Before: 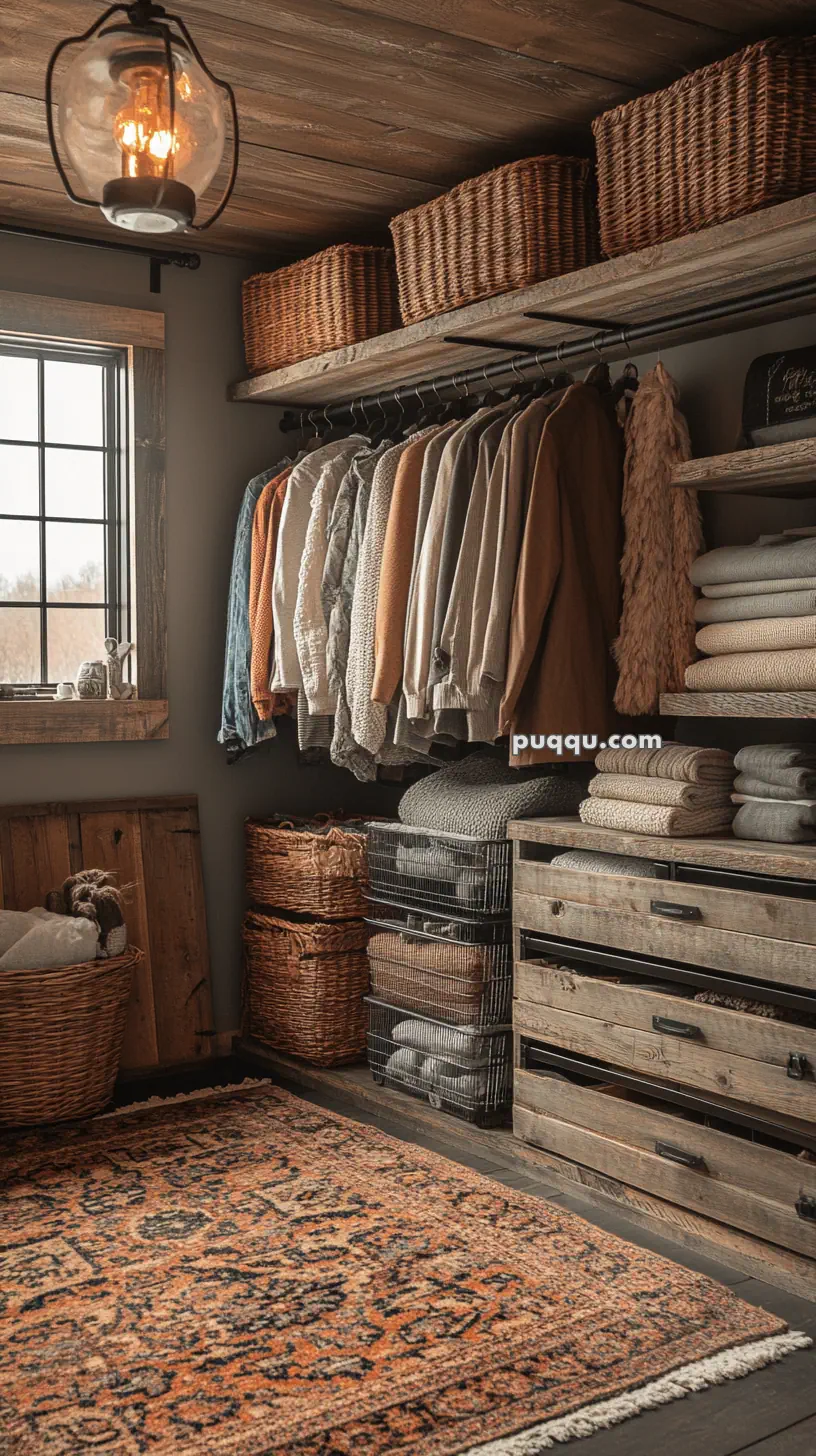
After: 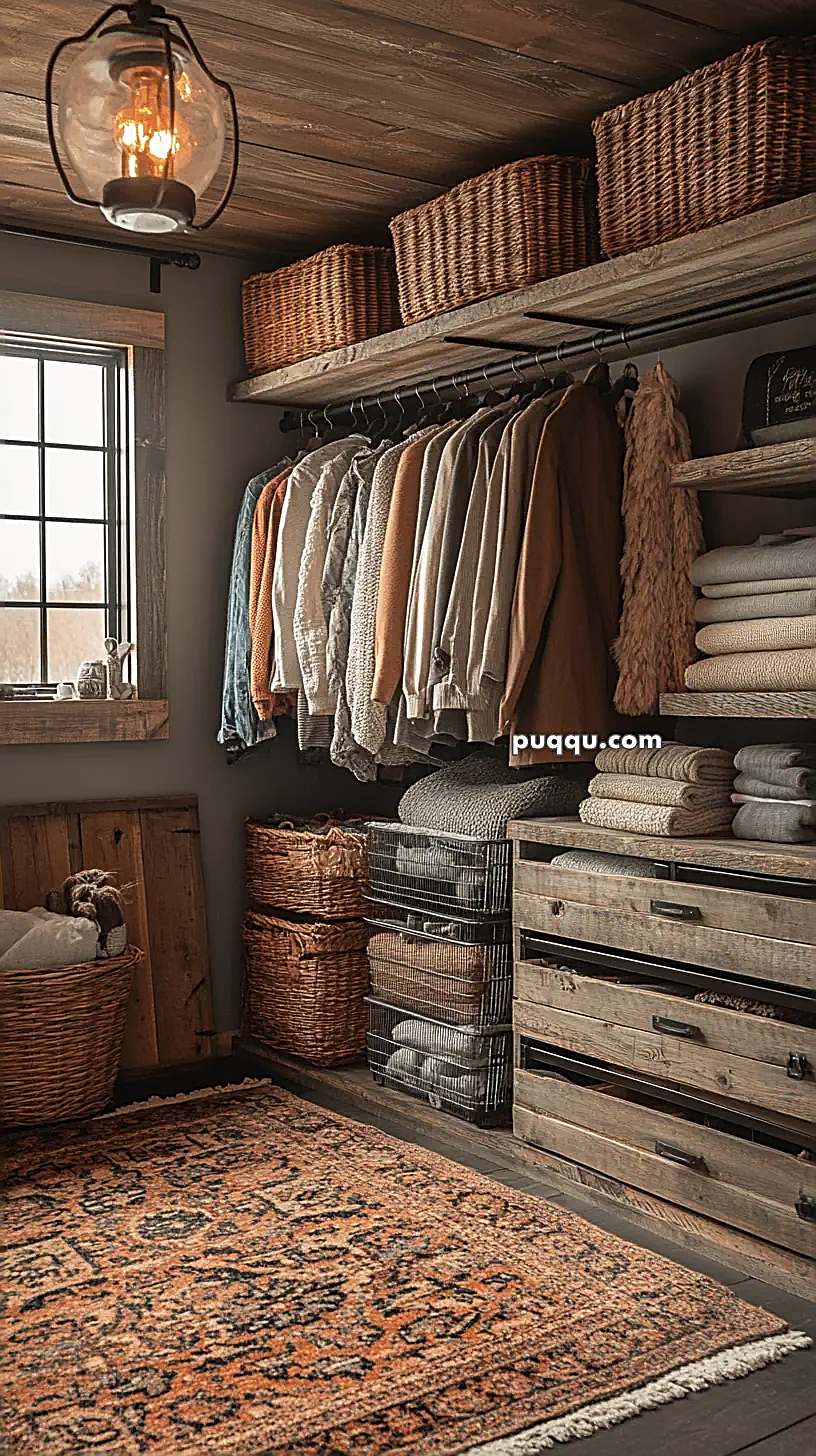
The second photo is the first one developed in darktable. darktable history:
sharpen: amount 0.988
